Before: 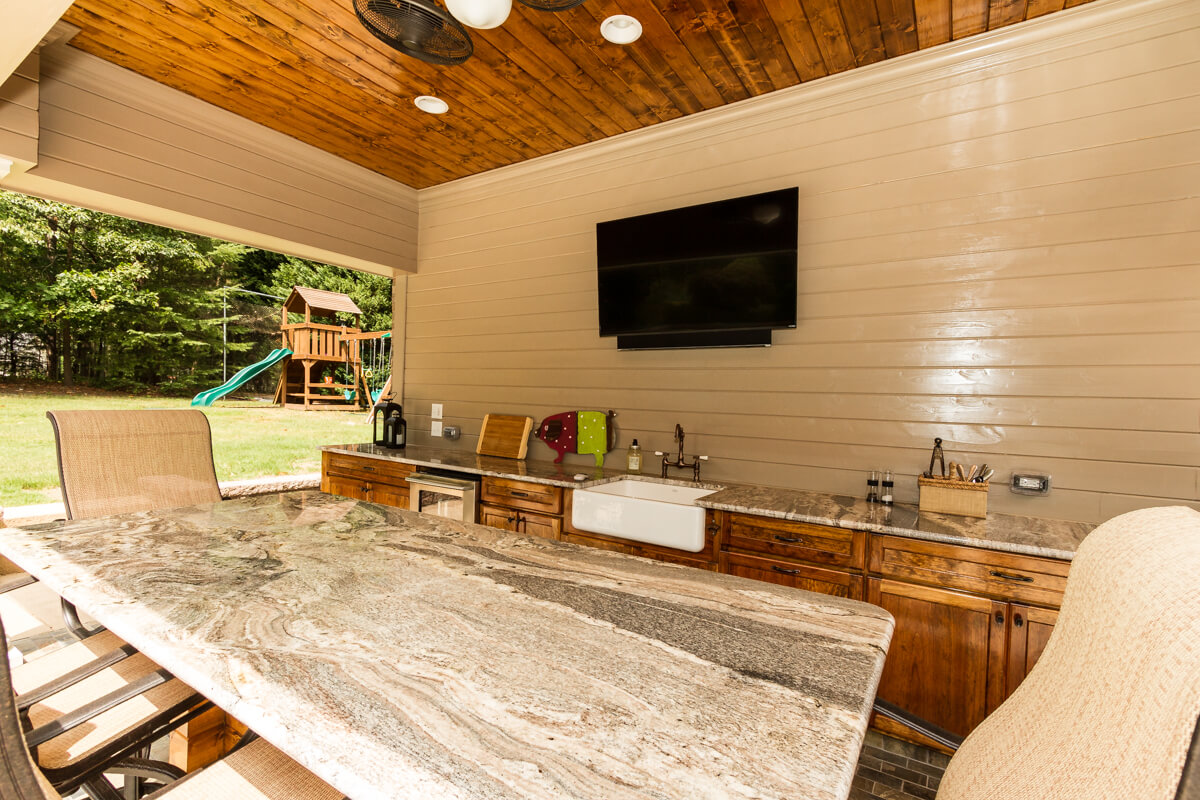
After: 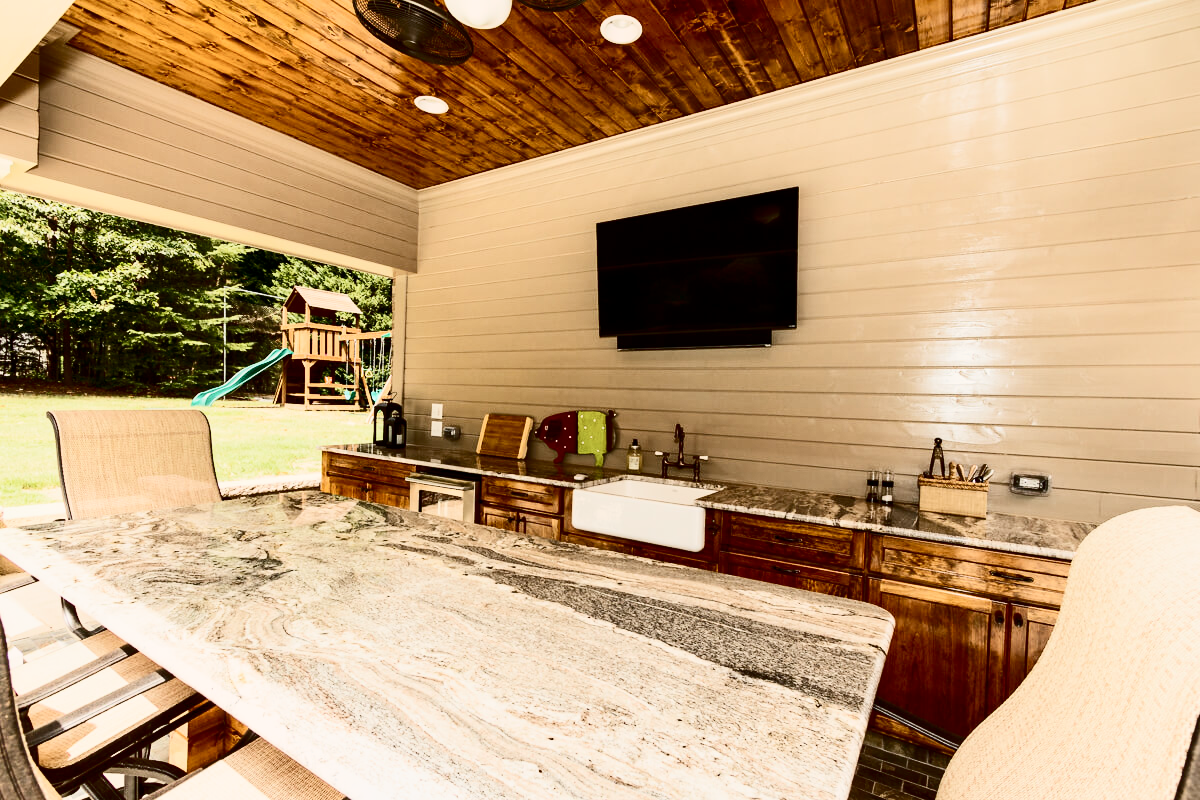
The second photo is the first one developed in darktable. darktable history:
contrast brightness saturation: contrast 0.5, saturation -0.1
filmic rgb: black relative exposure -16 EV, threshold -0.33 EV, transition 3.19 EV, structure ↔ texture 100%, target black luminance 0%, hardness 7.57, latitude 72.96%, contrast 0.908, highlights saturation mix 10%, shadows ↔ highlights balance -0.38%, add noise in highlights 0, preserve chrominance no, color science v4 (2020), iterations of high-quality reconstruction 10, enable highlight reconstruction true
